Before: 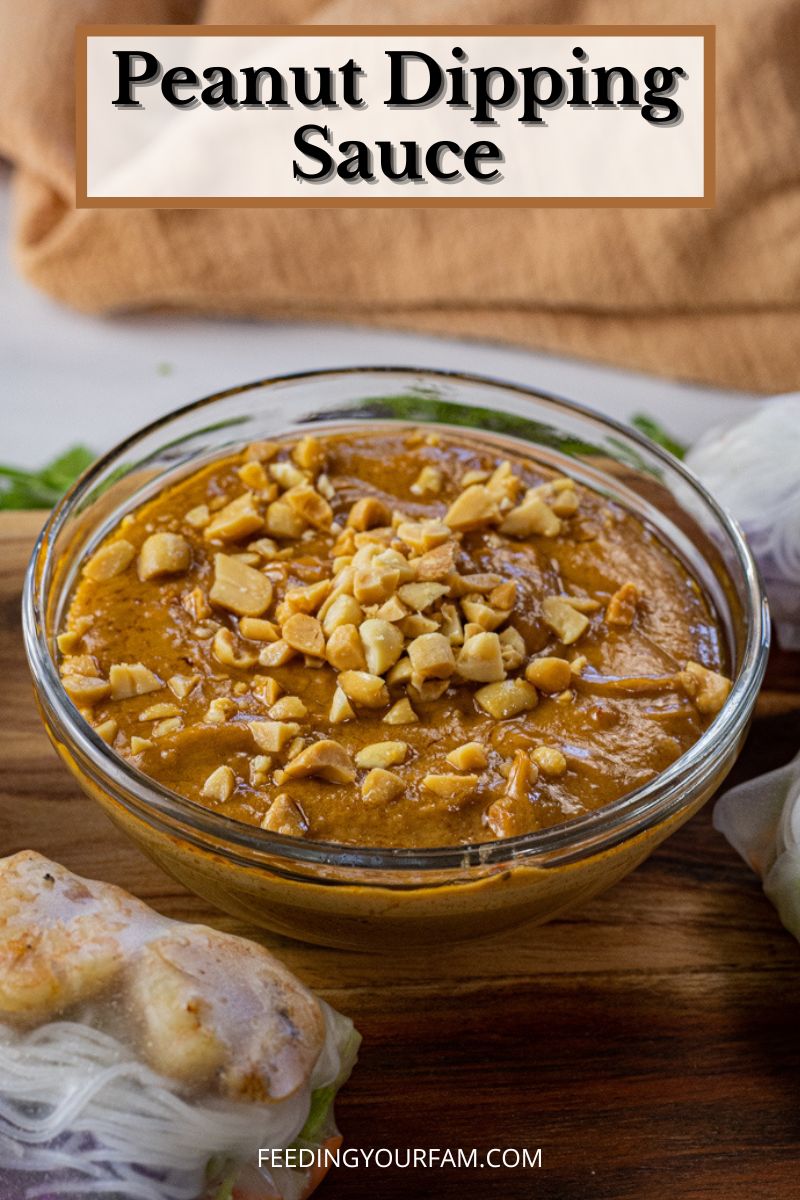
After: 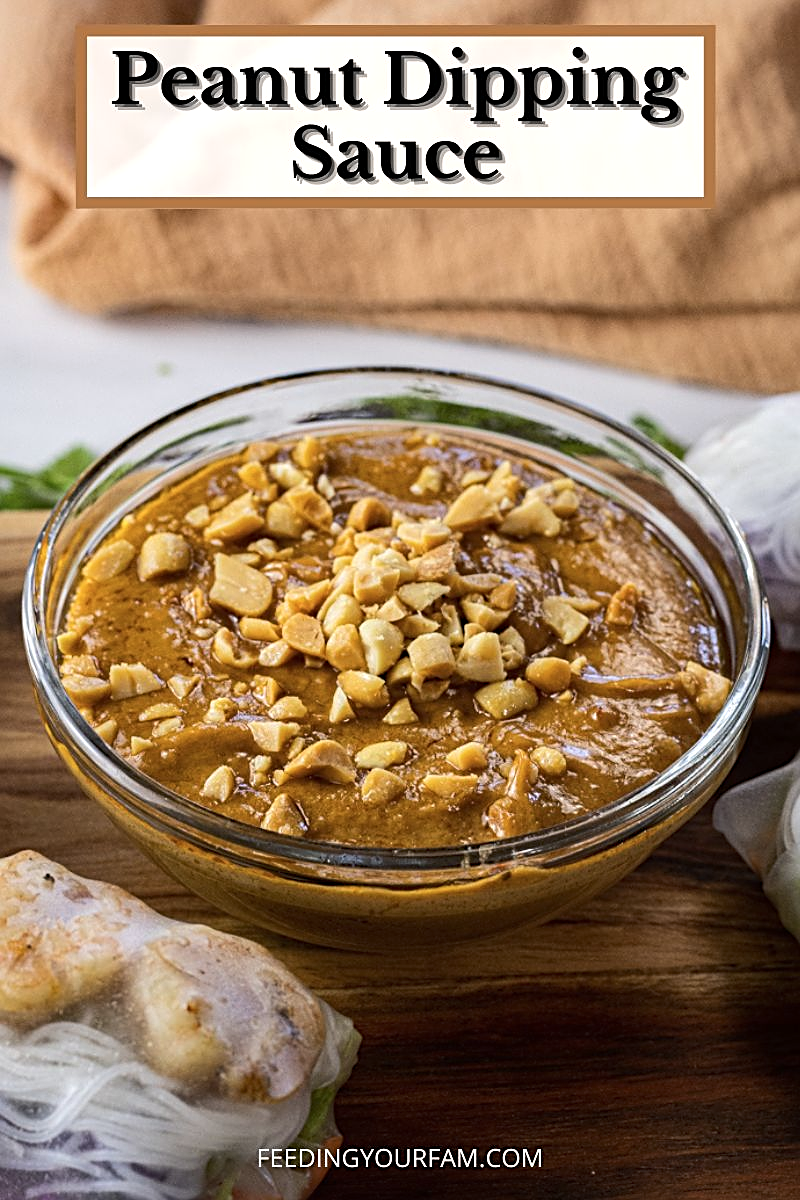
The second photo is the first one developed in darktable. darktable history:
tone equalizer: -8 EV -0.75 EV, -7 EV -0.7 EV, -6 EV -0.6 EV, -5 EV -0.4 EV, -3 EV 0.4 EV, -2 EV 0.6 EV, -1 EV 0.7 EV, +0 EV 0.75 EV, edges refinement/feathering 500, mask exposure compensation -1.57 EV, preserve details no
sharpen: on, module defaults
color balance: contrast -15%
